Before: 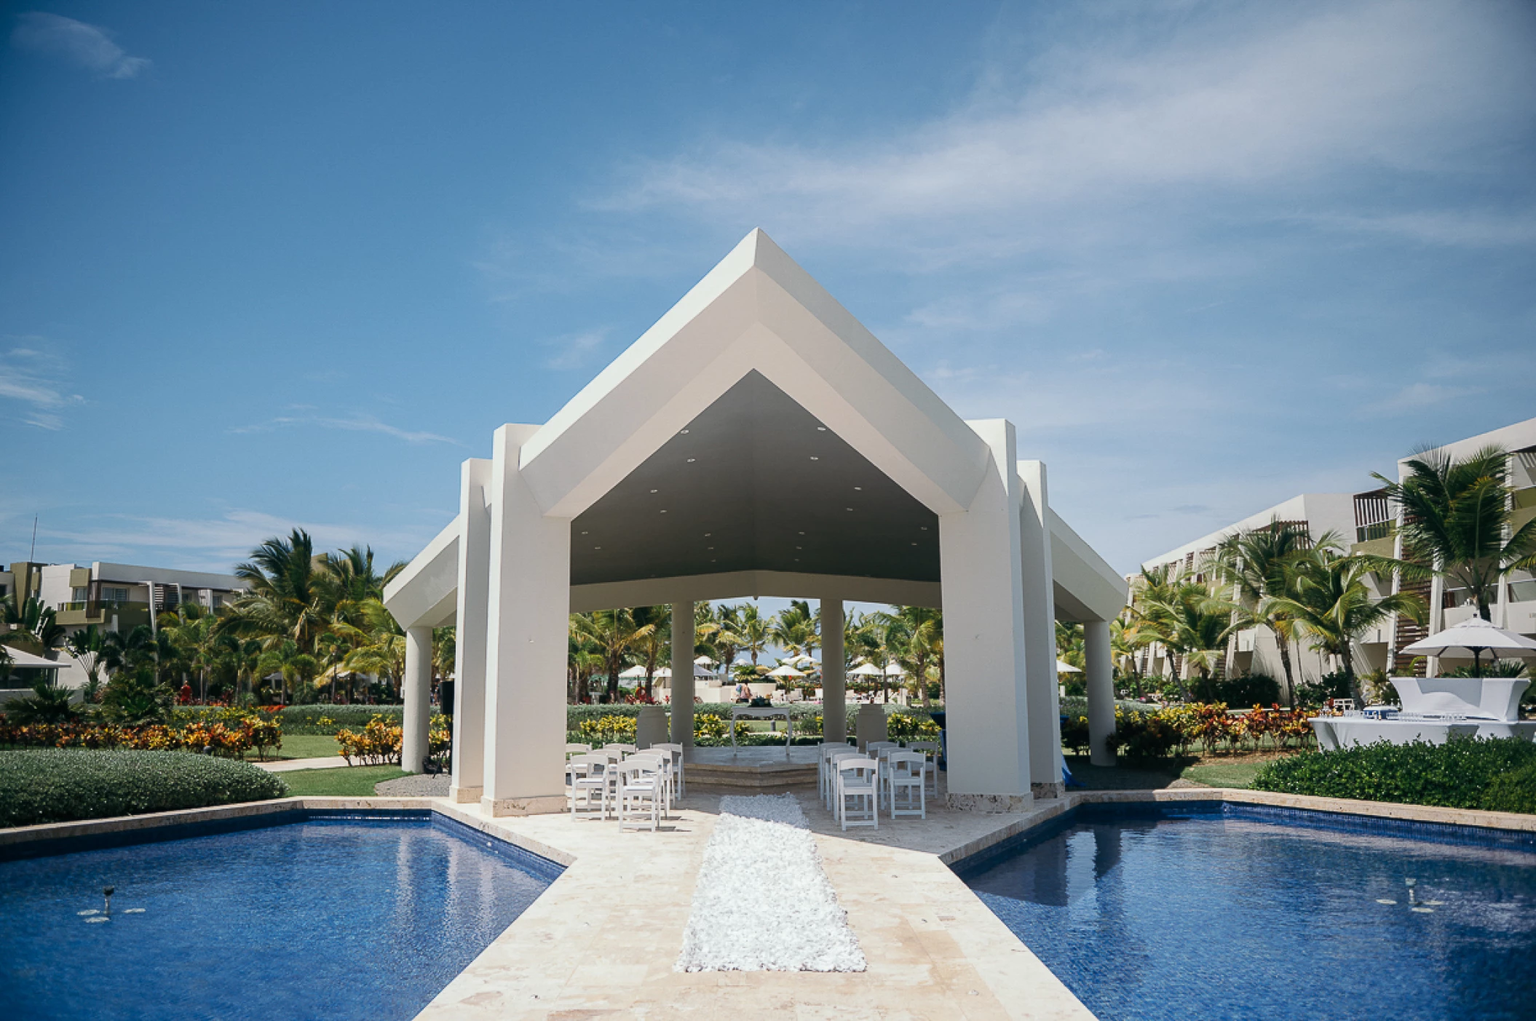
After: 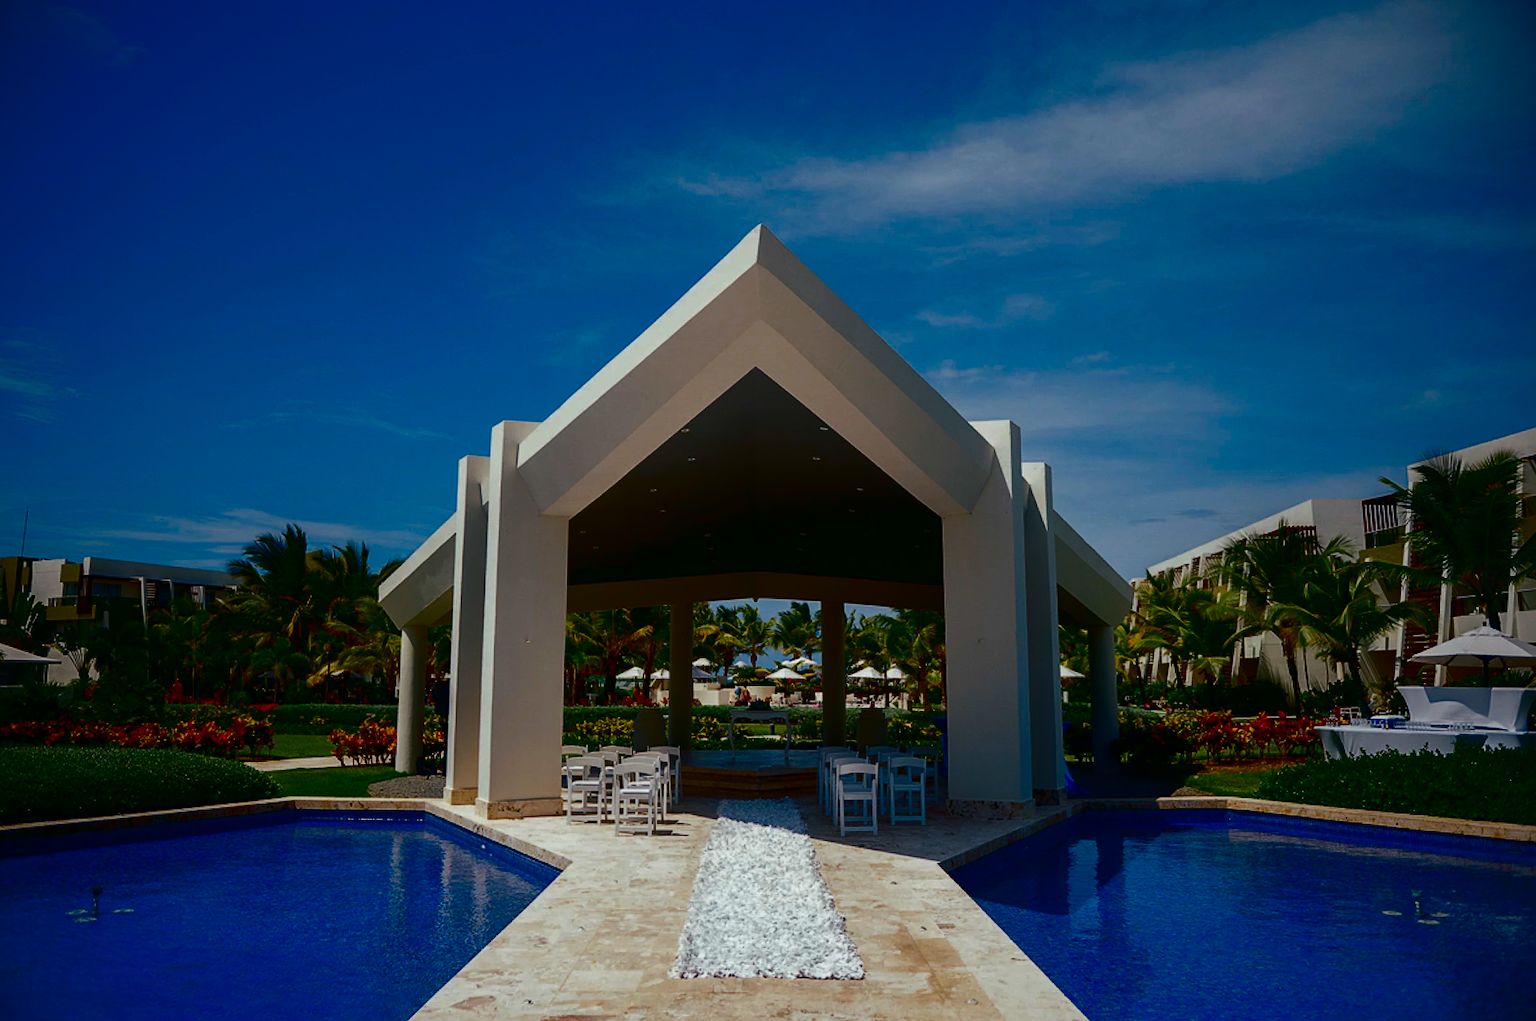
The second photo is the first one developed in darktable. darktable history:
contrast brightness saturation: brightness -0.984, saturation 0.989
vignetting: fall-off start 99.98%, center (-0.031, -0.039), unbound false
crop and rotate: angle -0.513°
